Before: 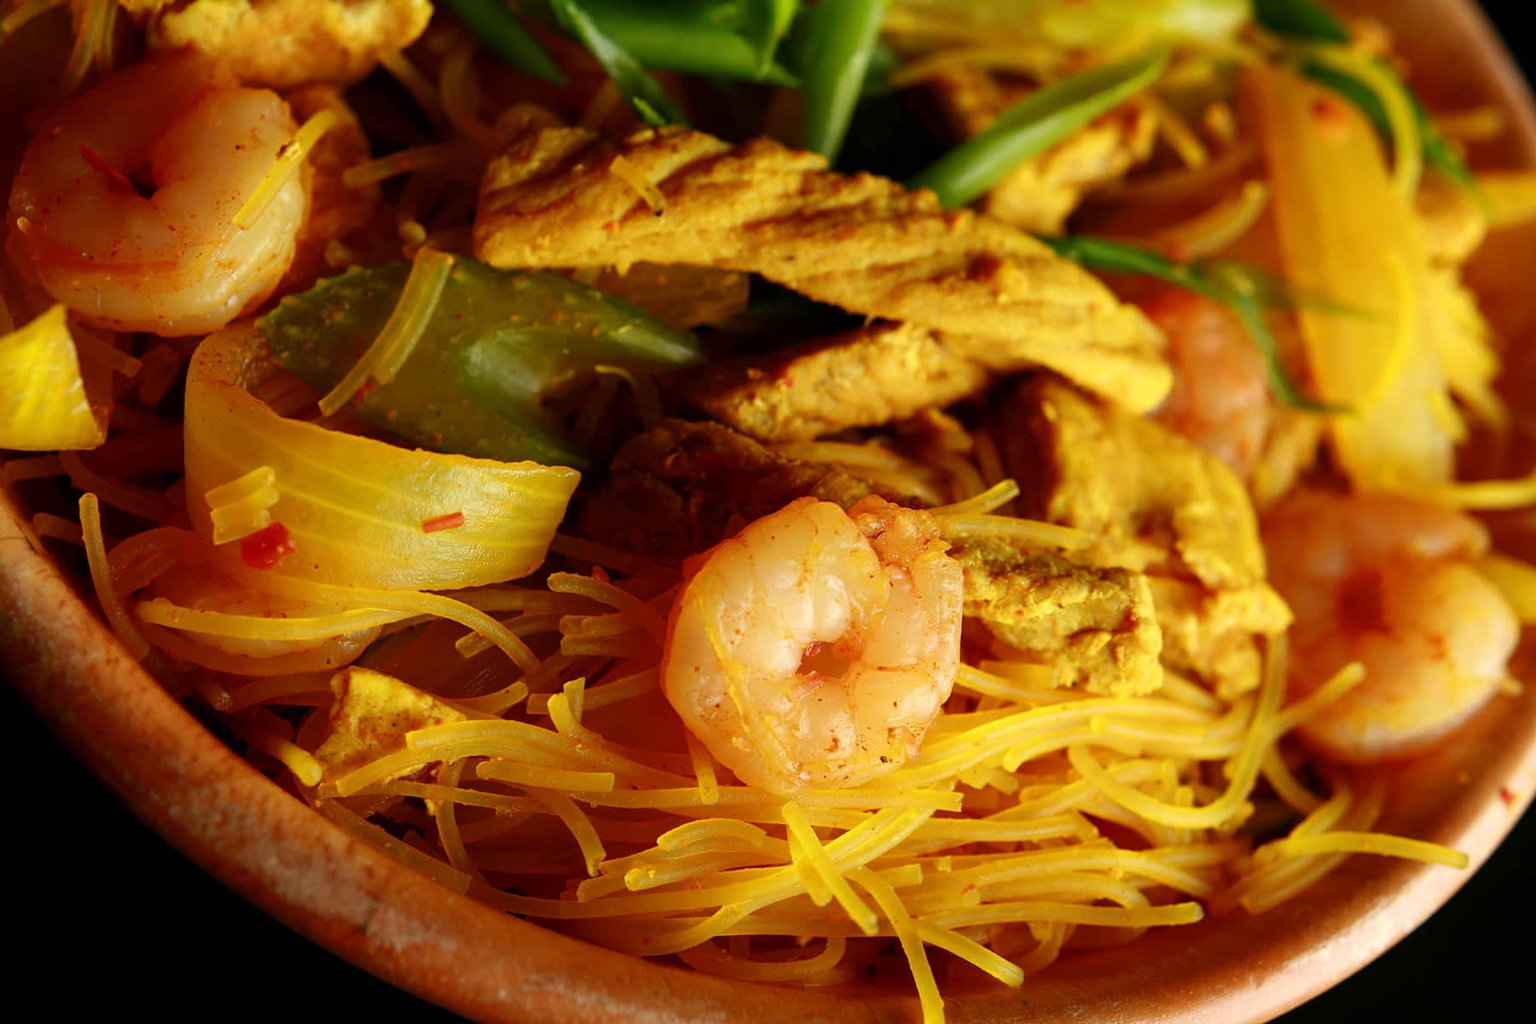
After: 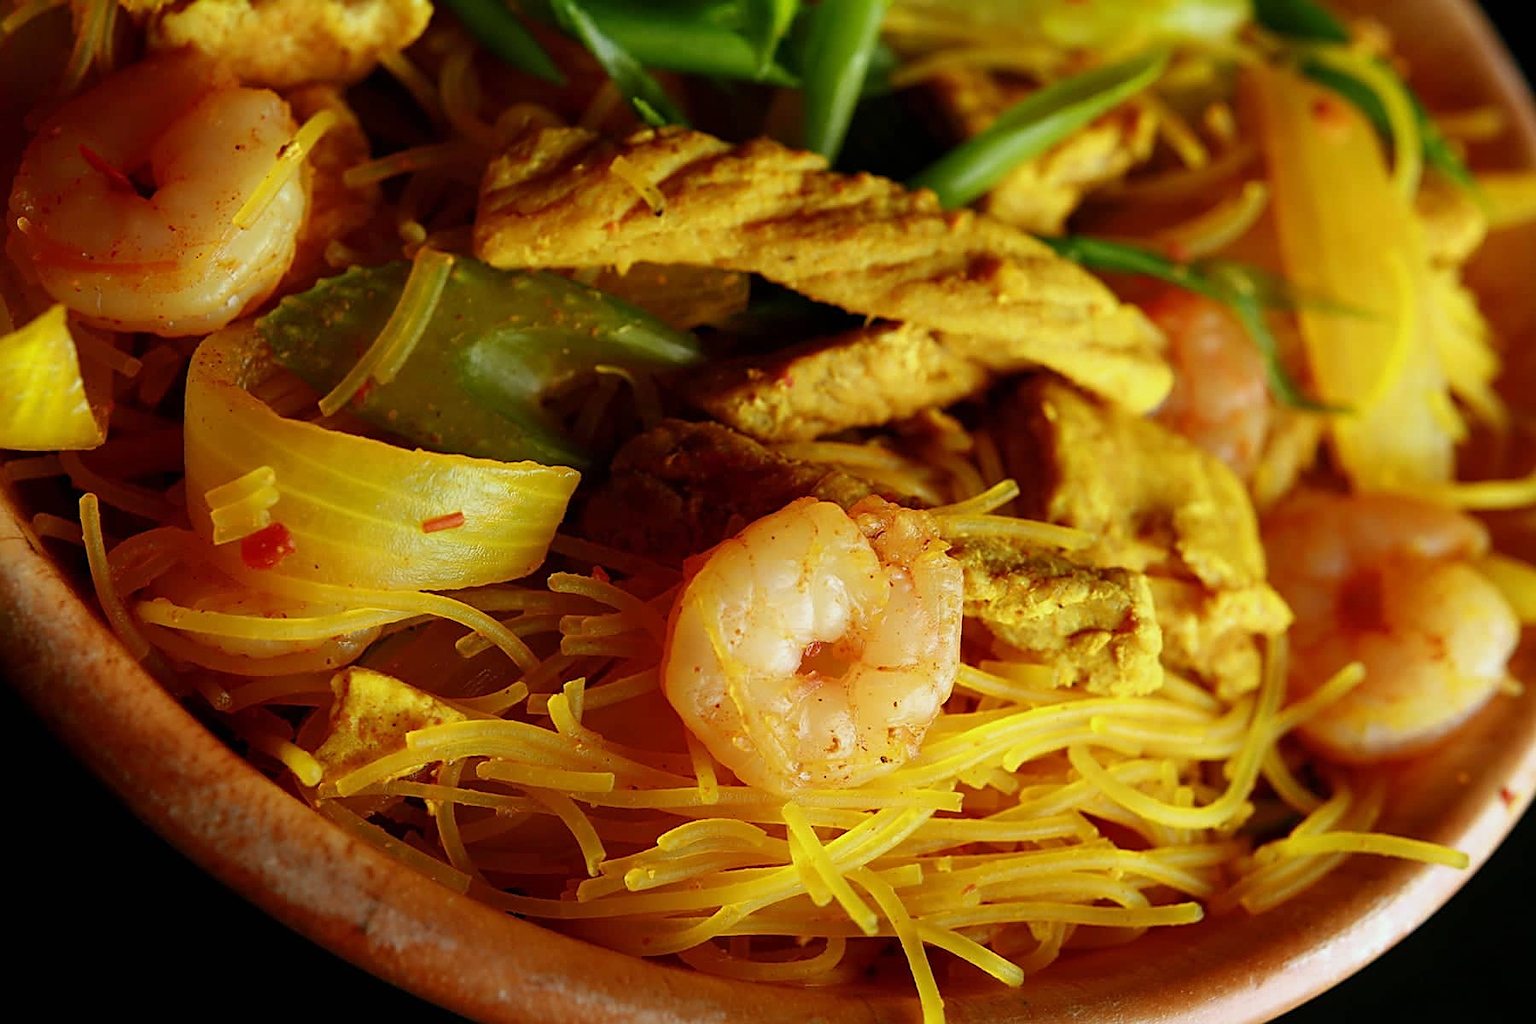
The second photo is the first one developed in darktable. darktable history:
white balance: red 0.931, blue 1.11
sharpen: on, module defaults
